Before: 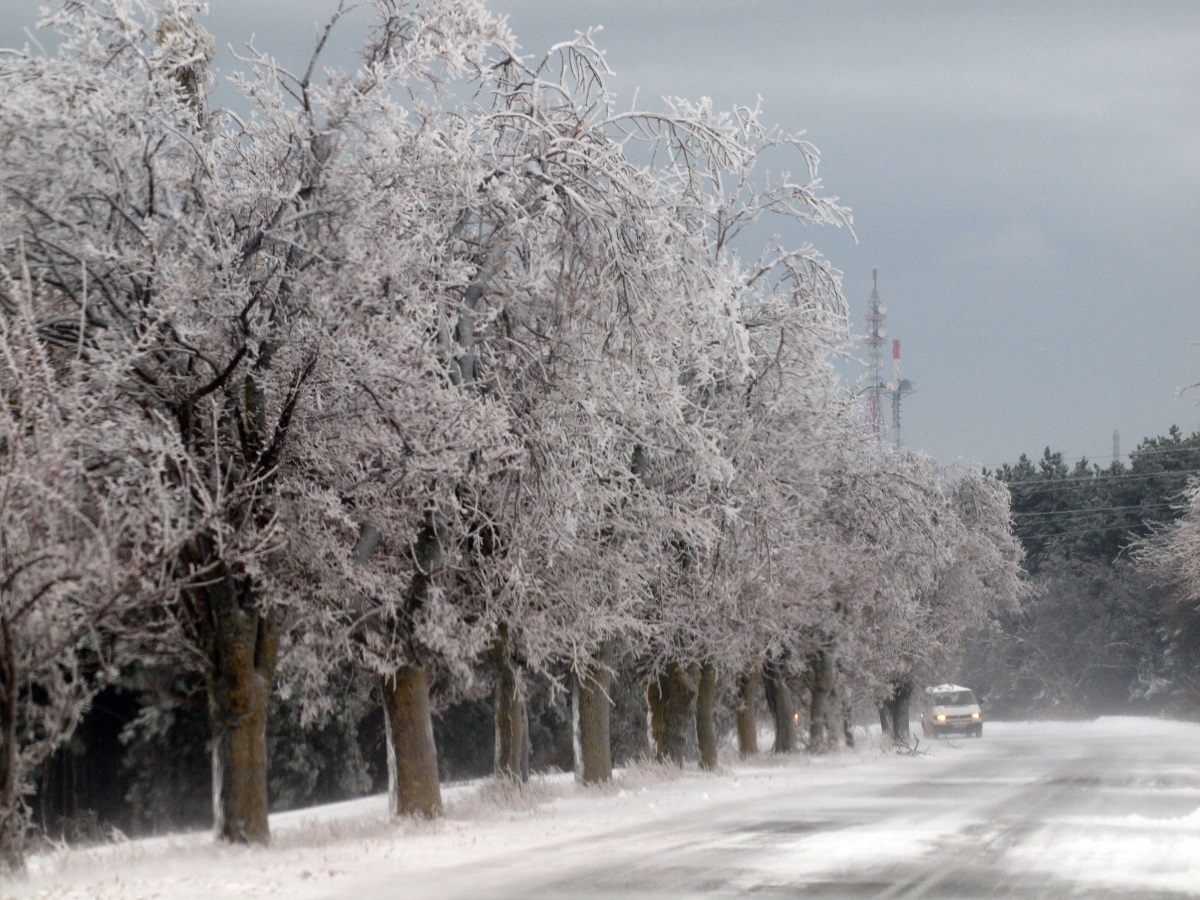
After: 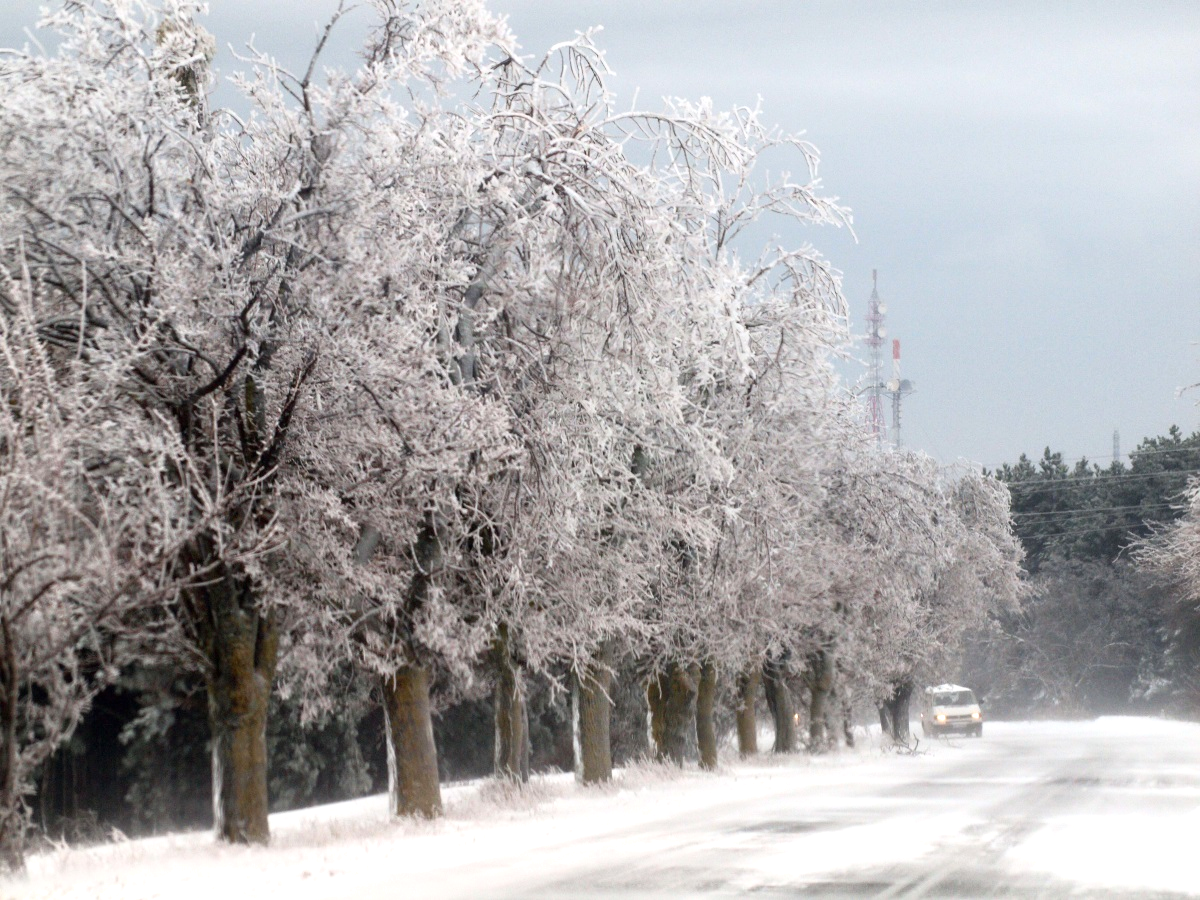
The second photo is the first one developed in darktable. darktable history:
shadows and highlights: shadows 1.83, highlights 41.05
exposure: black level correction 0, exposure 0.498 EV, compensate highlight preservation false
